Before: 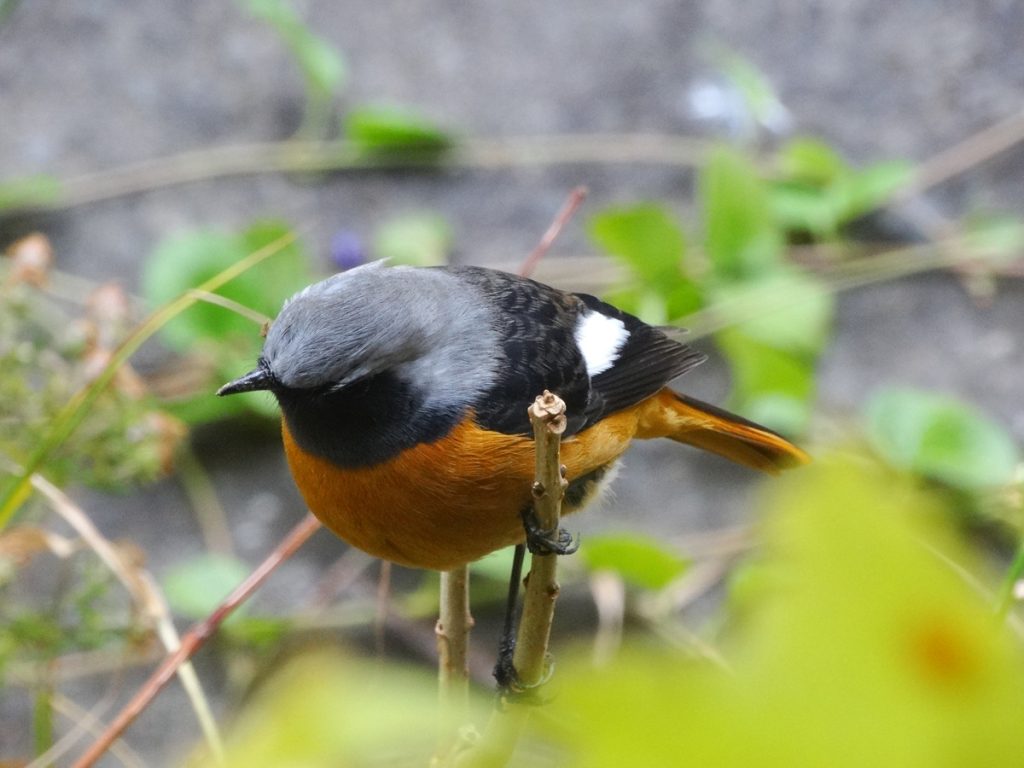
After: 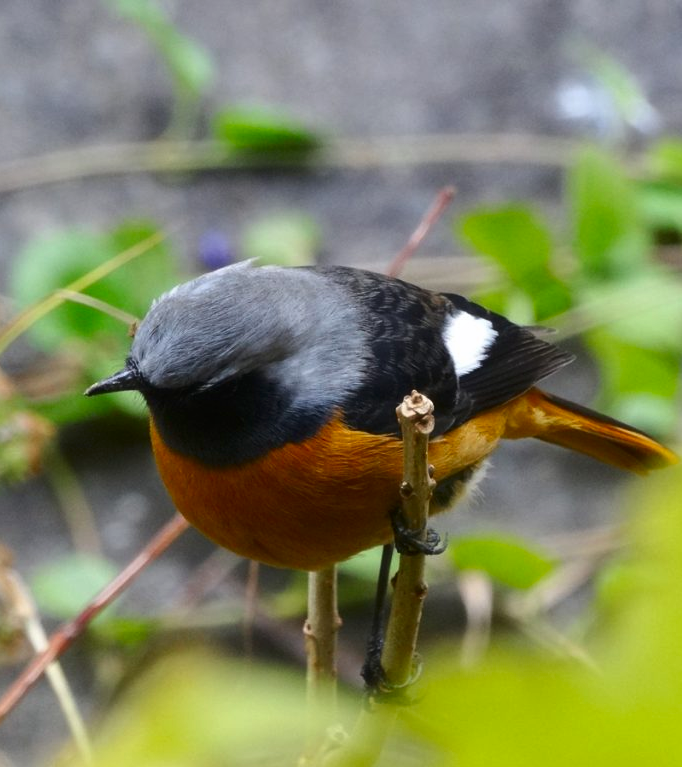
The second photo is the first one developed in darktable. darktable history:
crop and rotate: left 12.911%, right 20.48%
contrast brightness saturation: contrast 0.065, brightness -0.138, saturation 0.113
haze removal: strength -0.049, adaptive false
